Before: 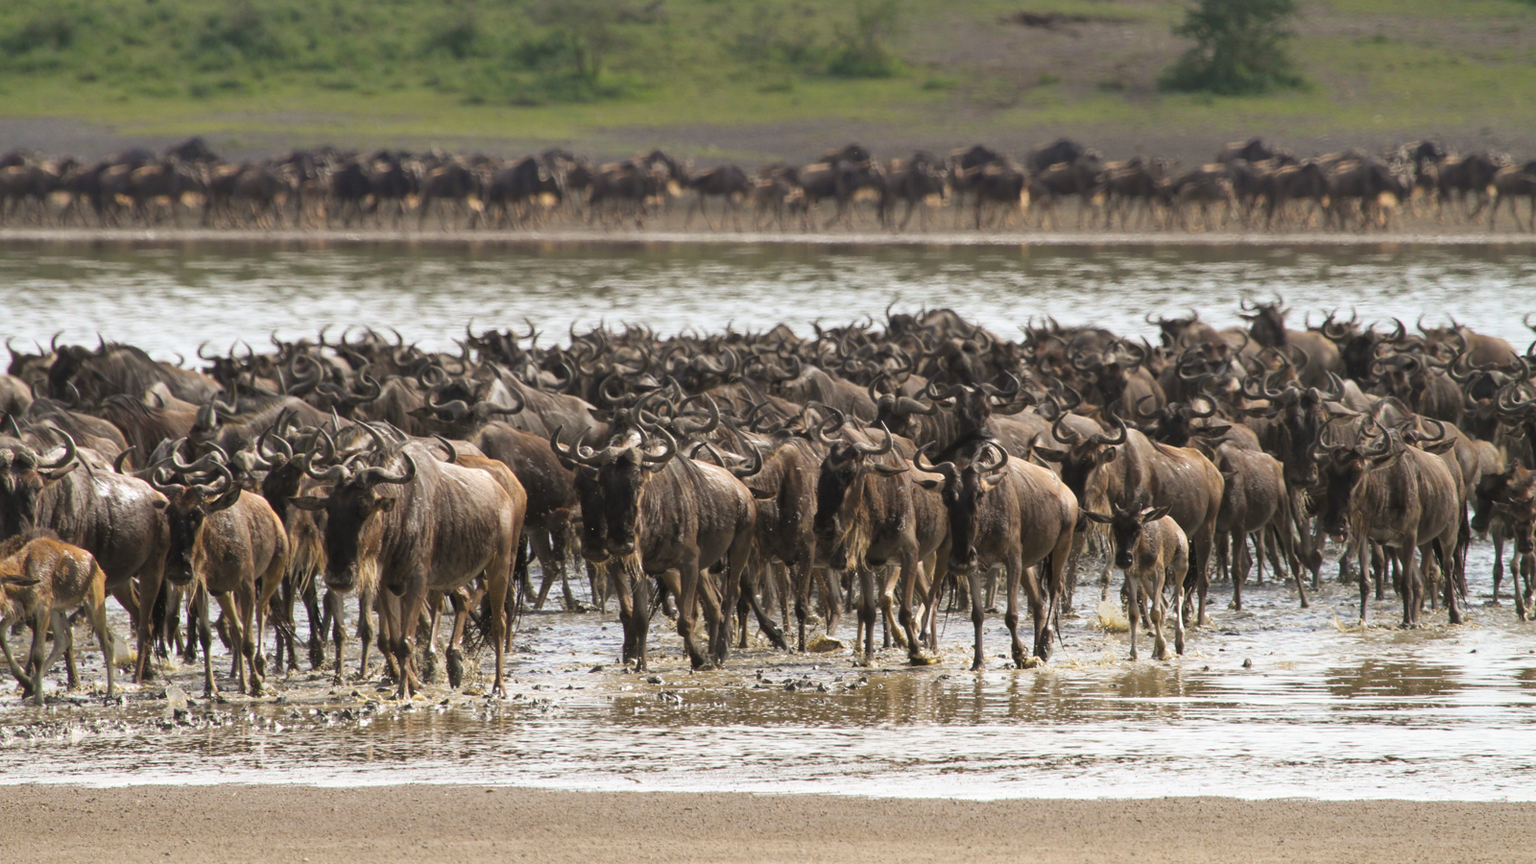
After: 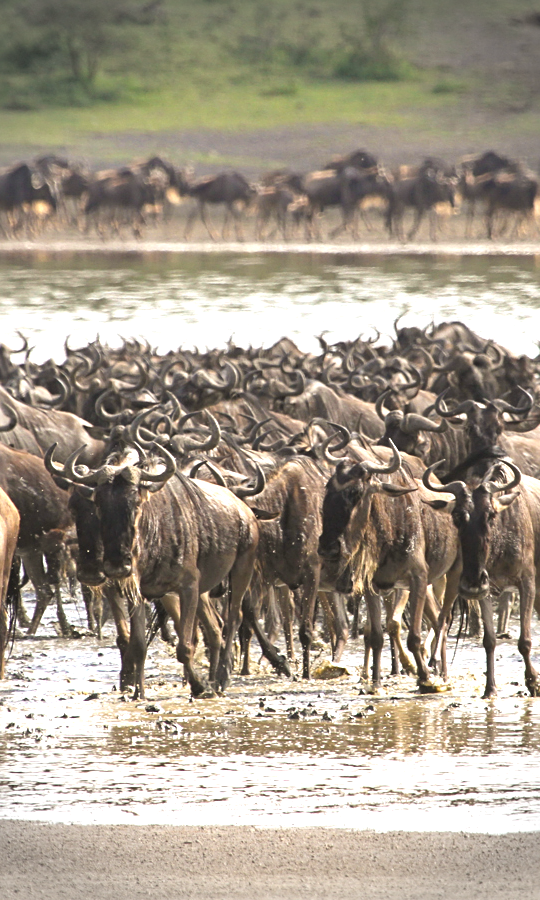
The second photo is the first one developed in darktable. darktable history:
vignetting: fall-off start 77.06%, fall-off radius 28.5%, width/height ratio 0.972, unbound false
sharpen: radius 2.491, amount 0.334
exposure: black level correction 0, exposure 1.001 EV, compensate highlight preservation false
crop: left 33.106%, right 33.126%
tone equalizer: on, module defaults
